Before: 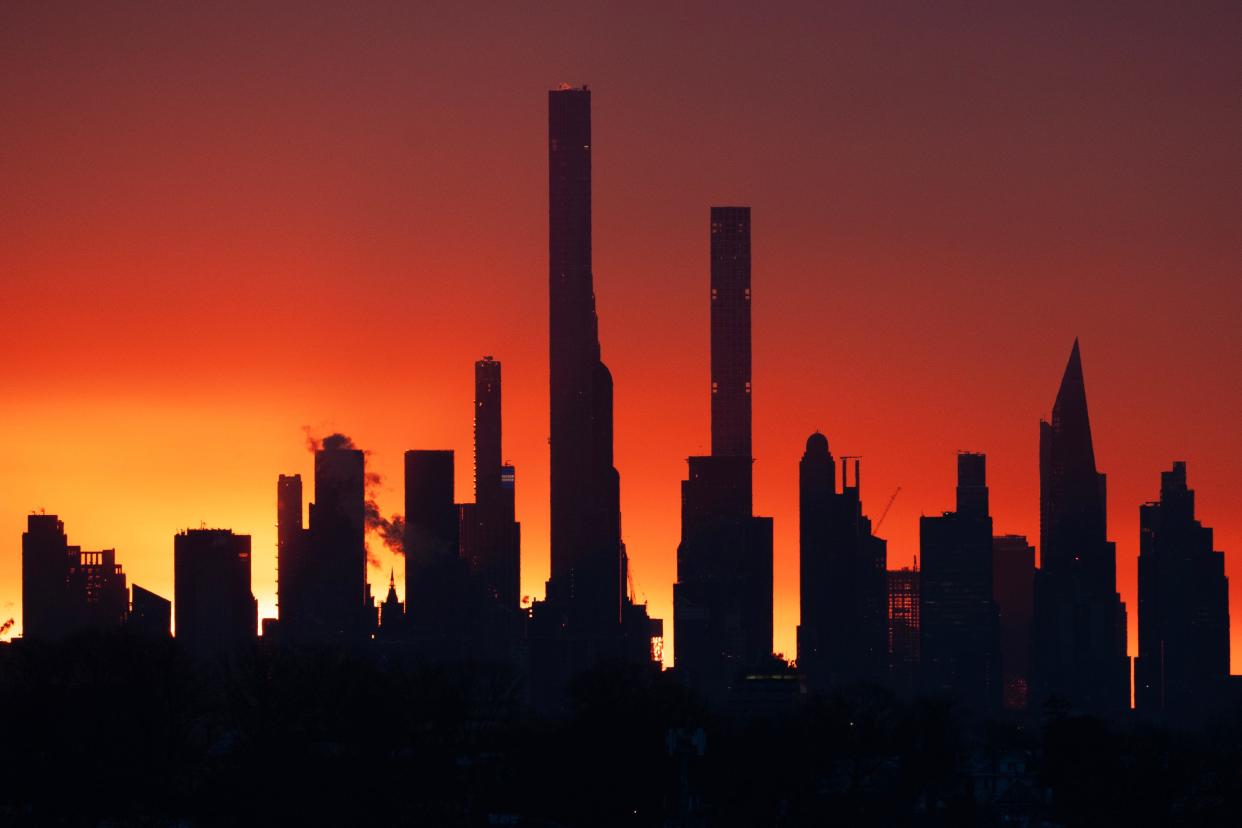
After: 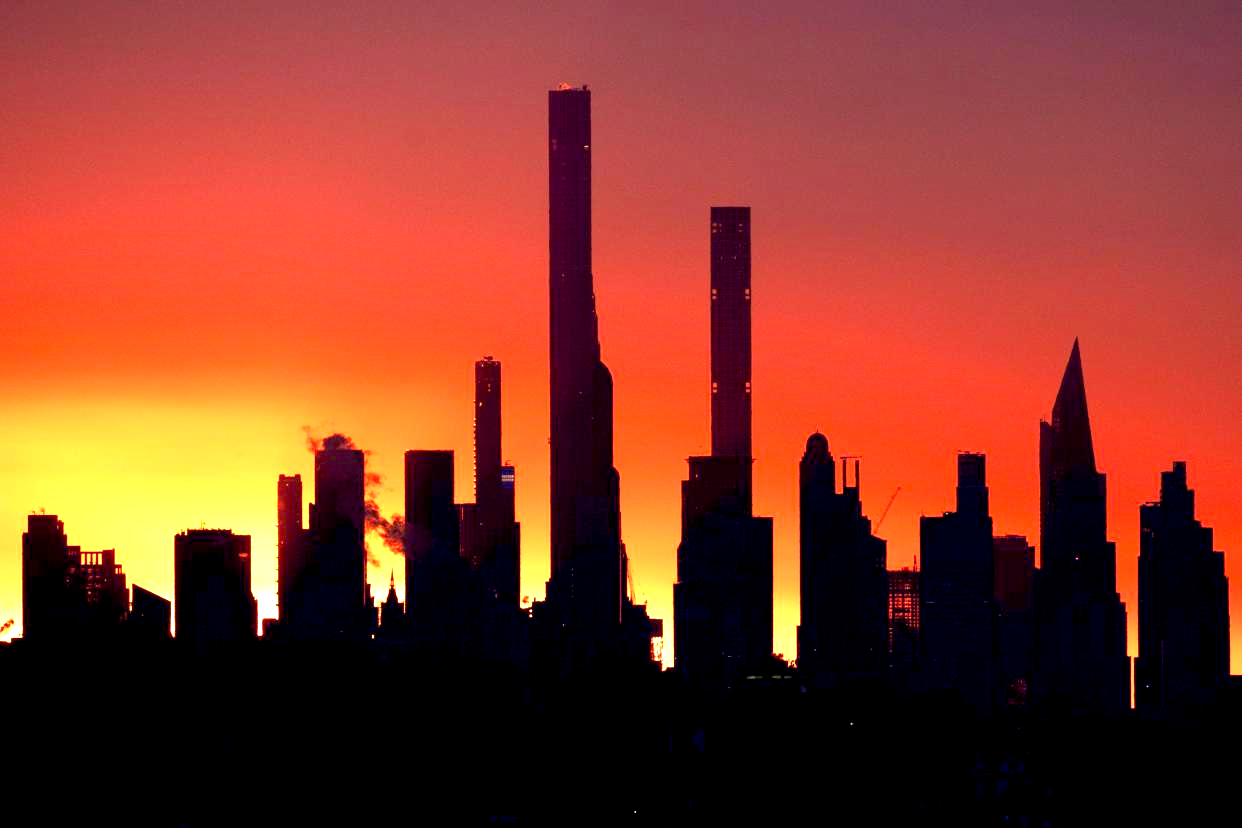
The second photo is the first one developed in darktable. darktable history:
exposure: black level correction 0.009, exposure 1.432 EV, compensate highlight preservation false
